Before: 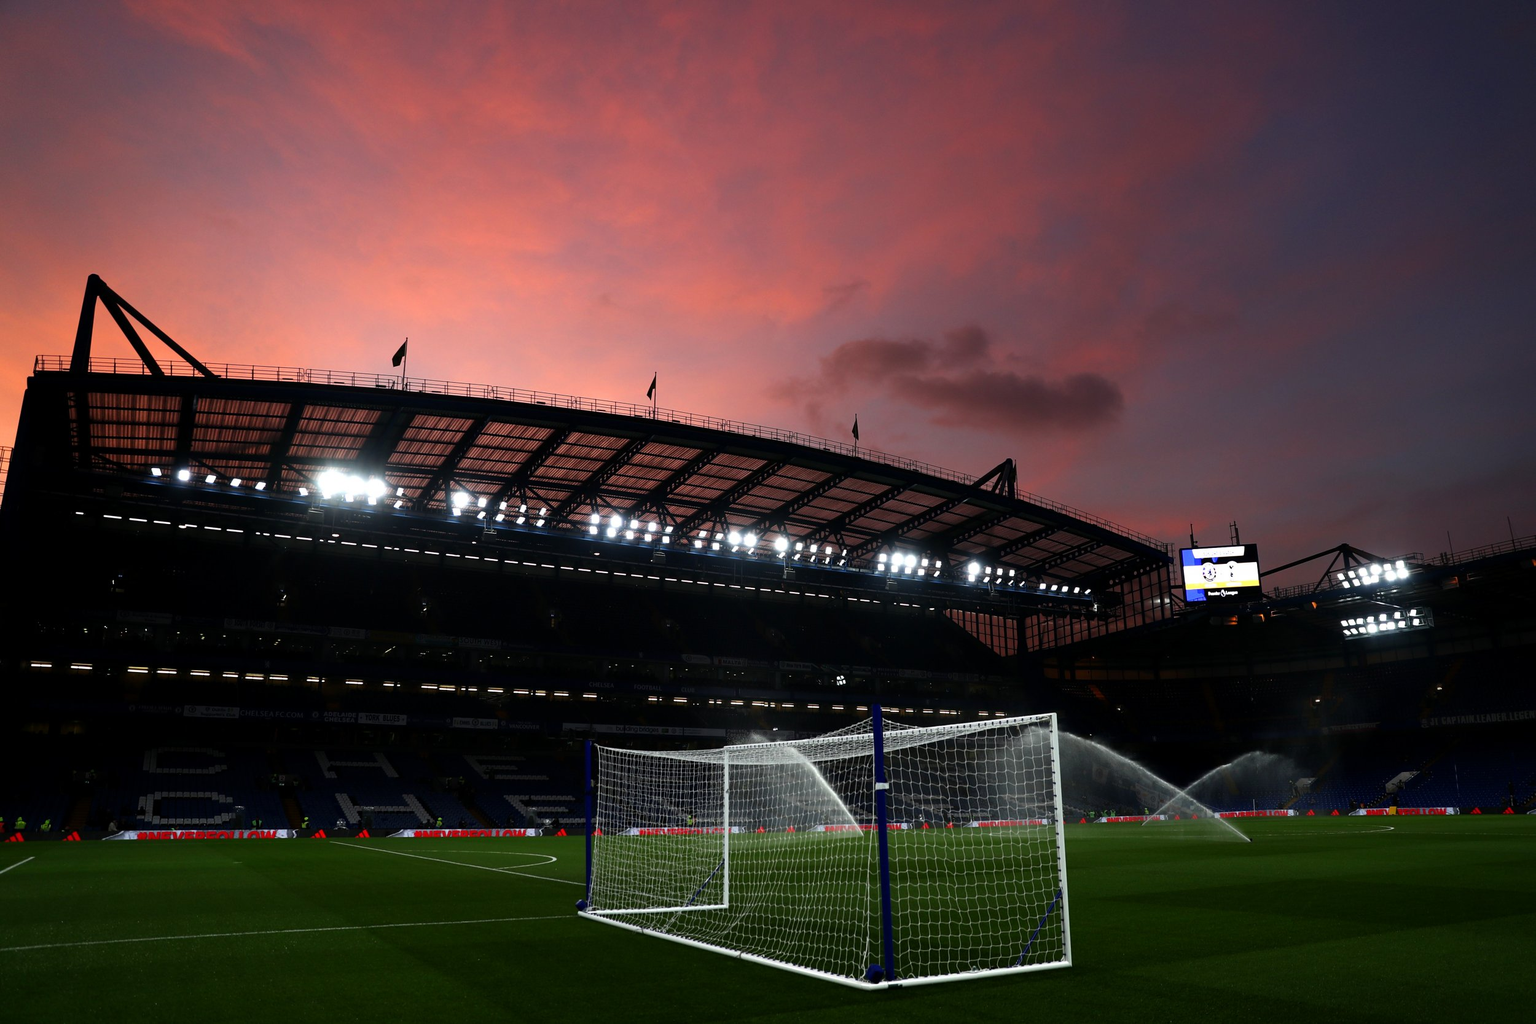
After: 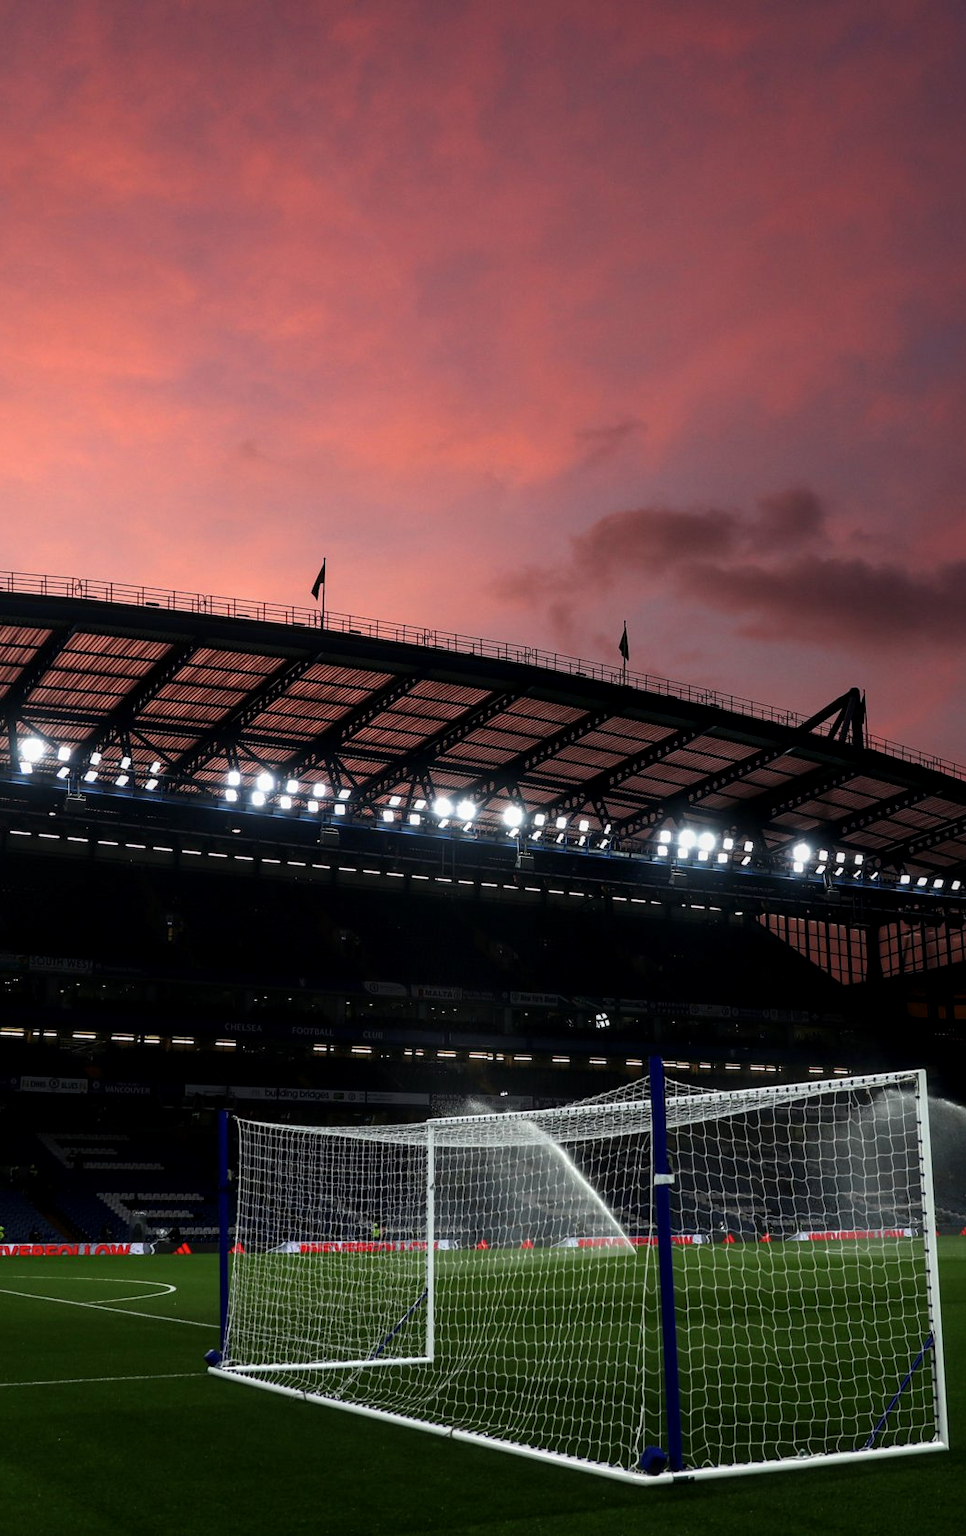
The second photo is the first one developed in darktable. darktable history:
crop: left 28.602%, right 29.418%
local contrast: on, module defaults
